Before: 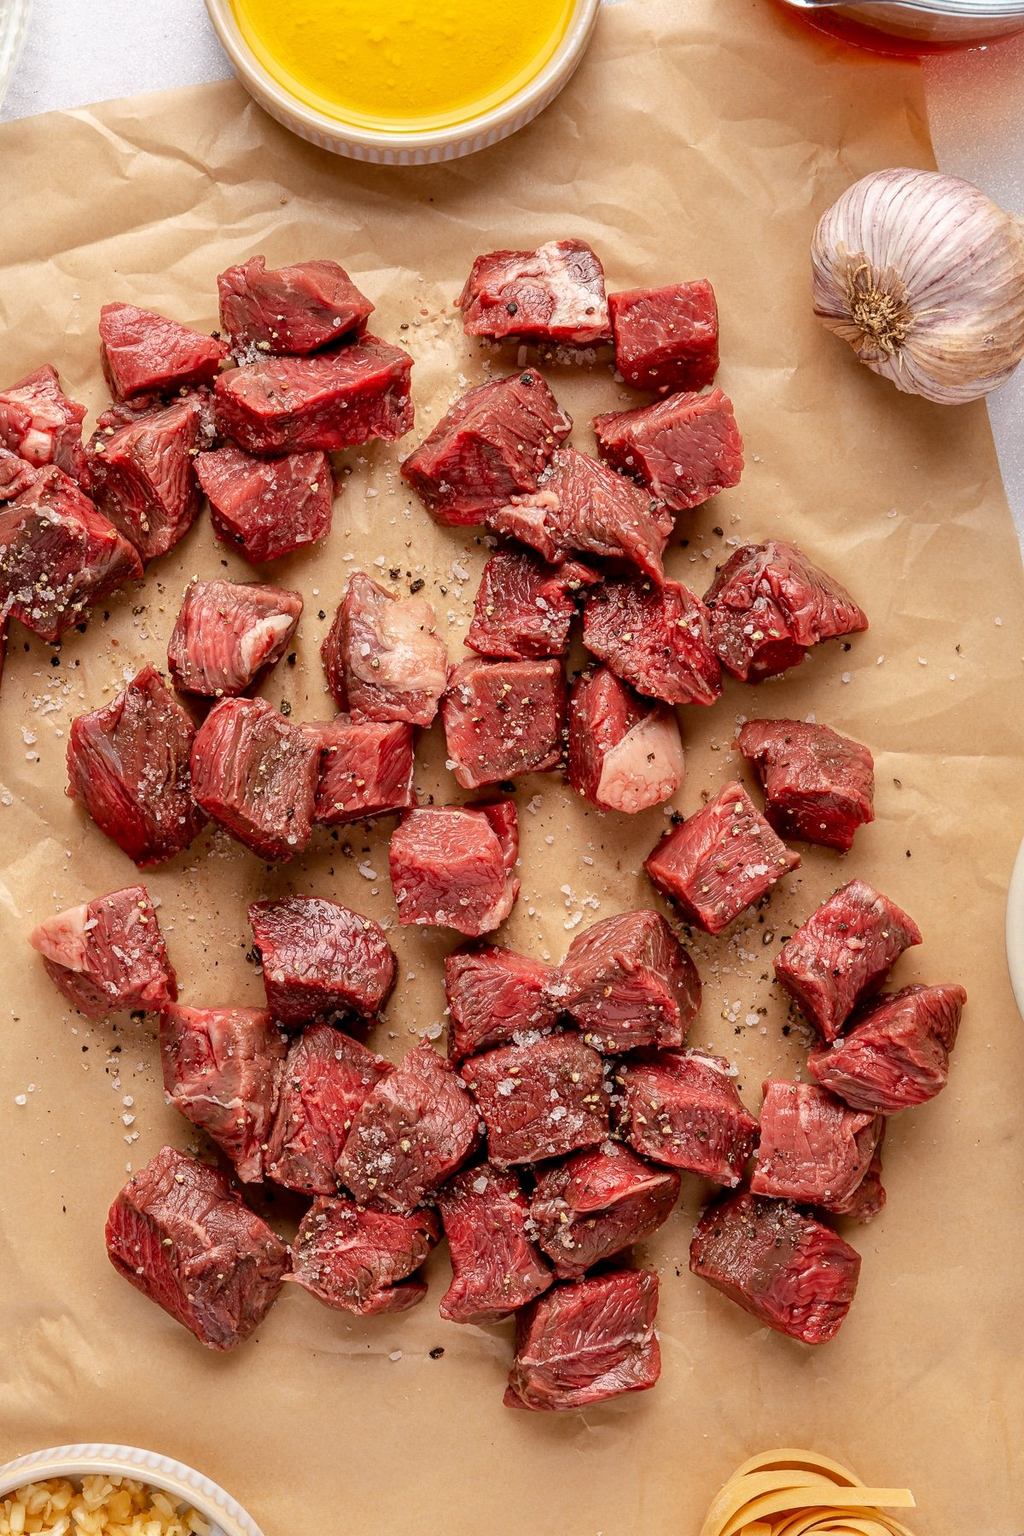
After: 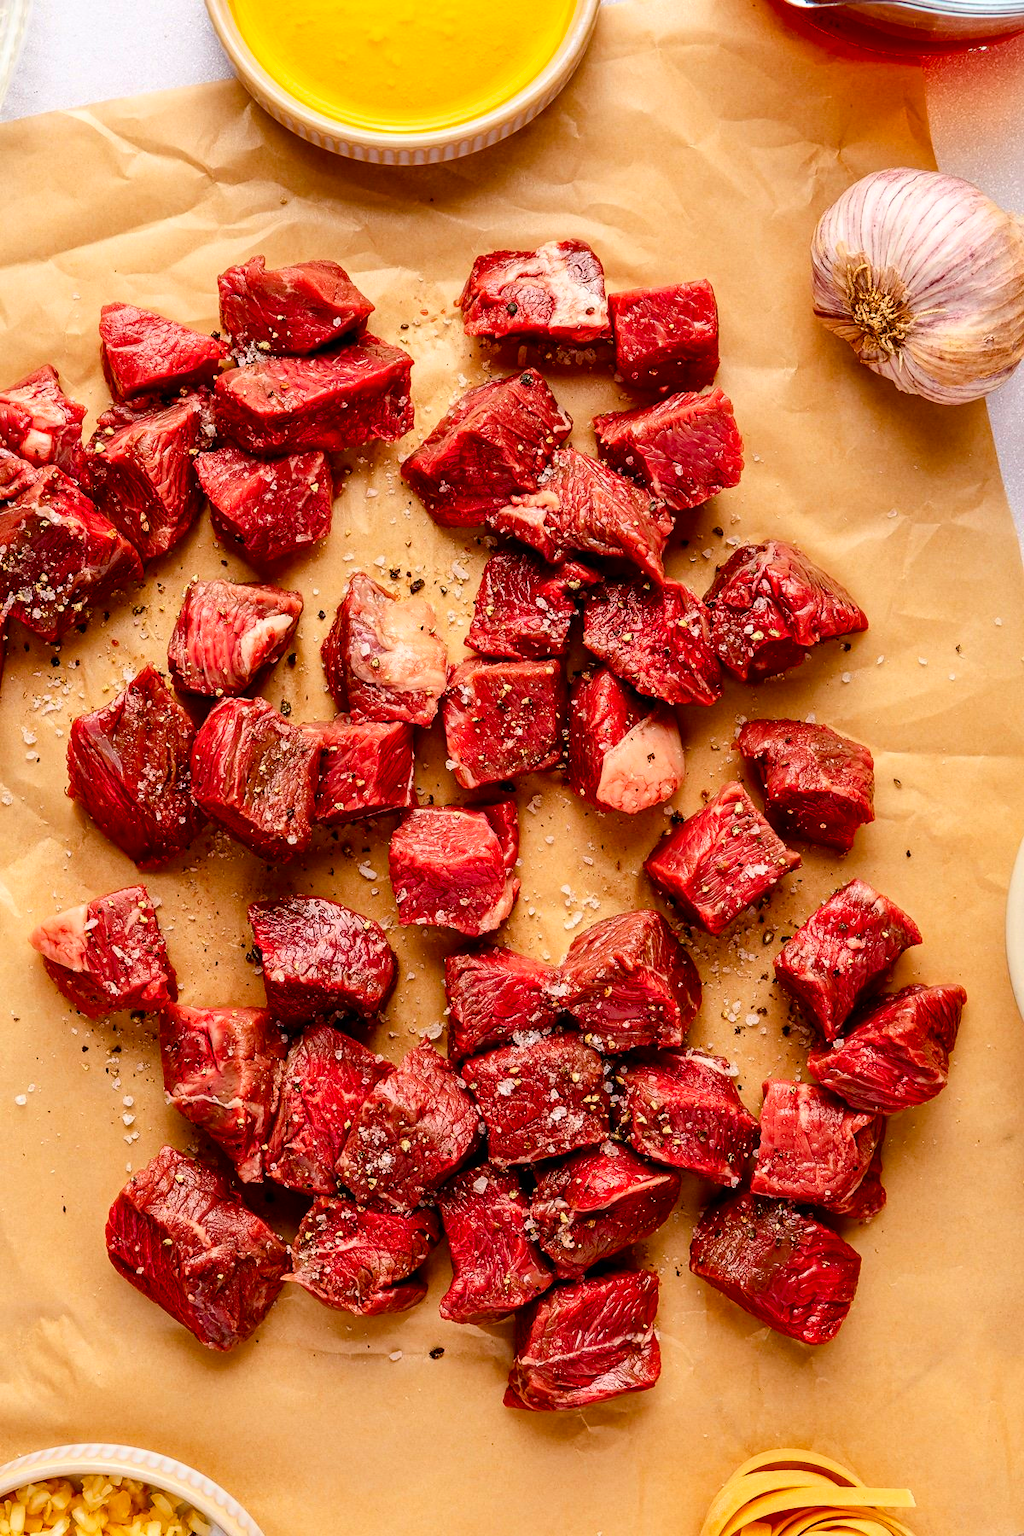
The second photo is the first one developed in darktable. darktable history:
color balance rgb: linear chroma grading › global chroma 0.963%, perceptual saturation grading › global saturation 0.357%, perceptual saturation grading › highlights -14.649%, perceptual saturation grading › shadows 26.162%, global vibrance 42.947%
contrast brightness saturation: contrast 0.174, saturation 0.296
